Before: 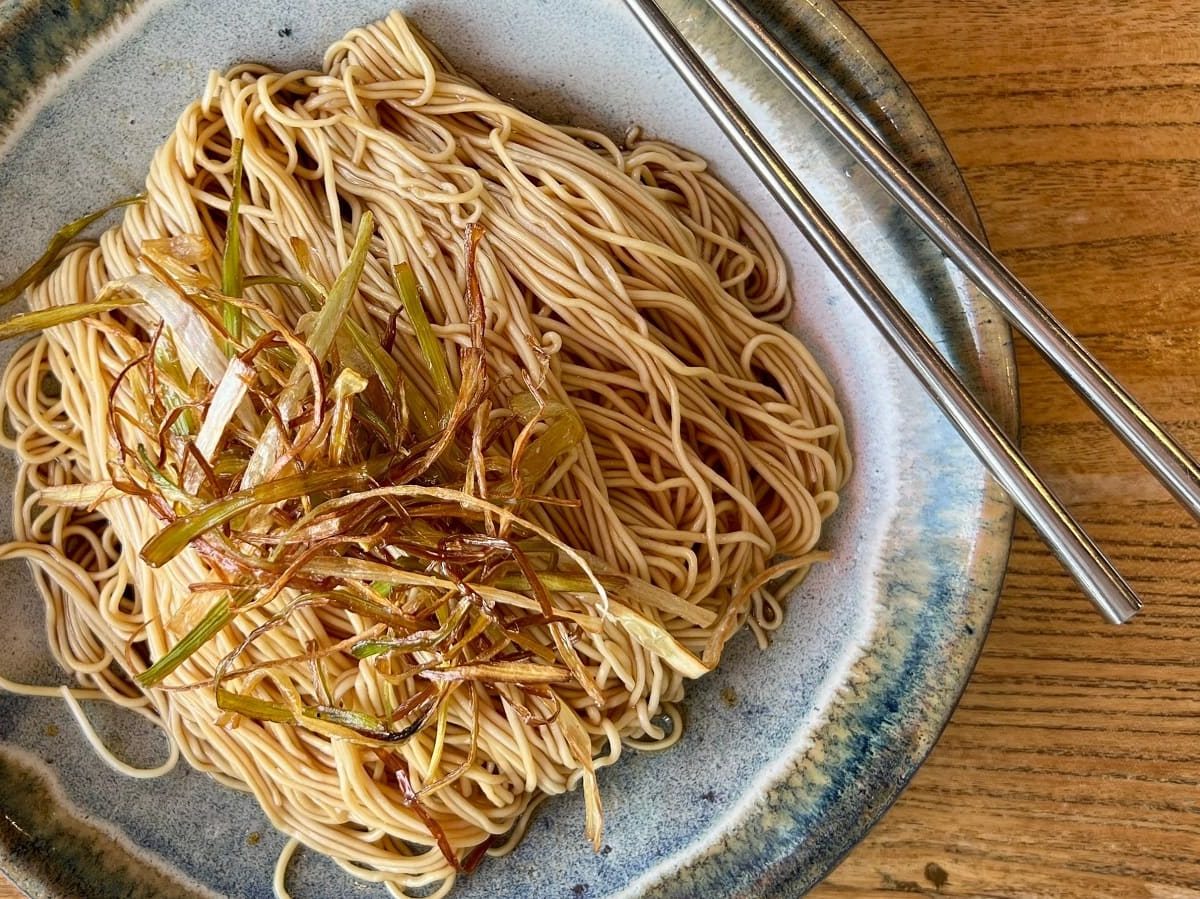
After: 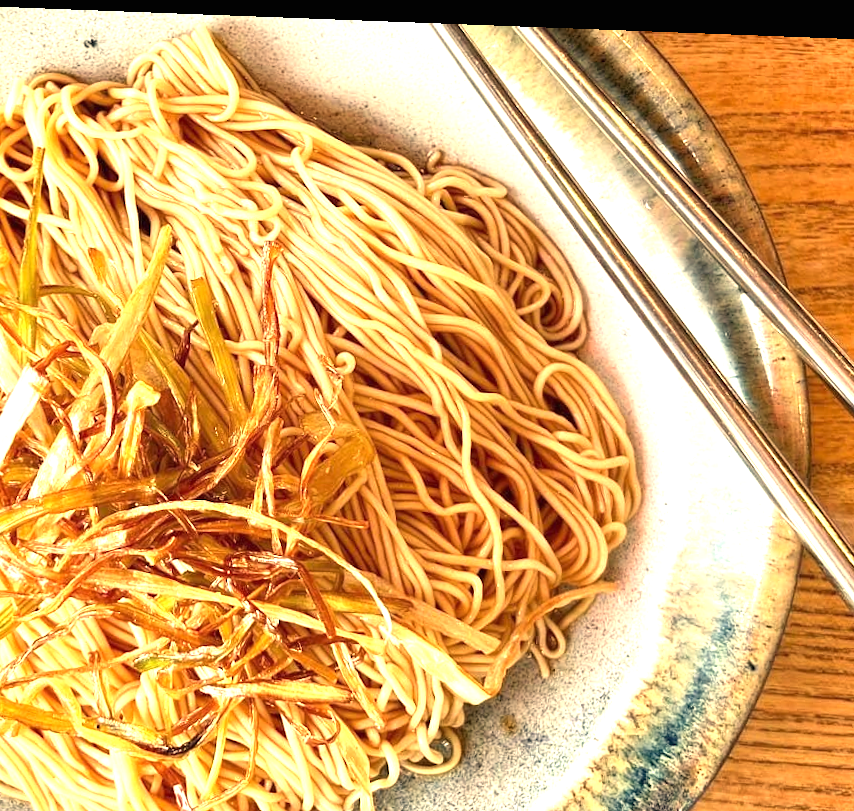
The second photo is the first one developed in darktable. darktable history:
crop: left 18.479%, right 12.2%, bottom 13.971%
exposure: black level correction 0, exposure 1.35 EV, compensate exposure bias true, compensate highlight preservation false
white balance: red 1.138, green 0.996, blue 0.812
rotate and perspective: rotation 2.17°, automatic cropping off
